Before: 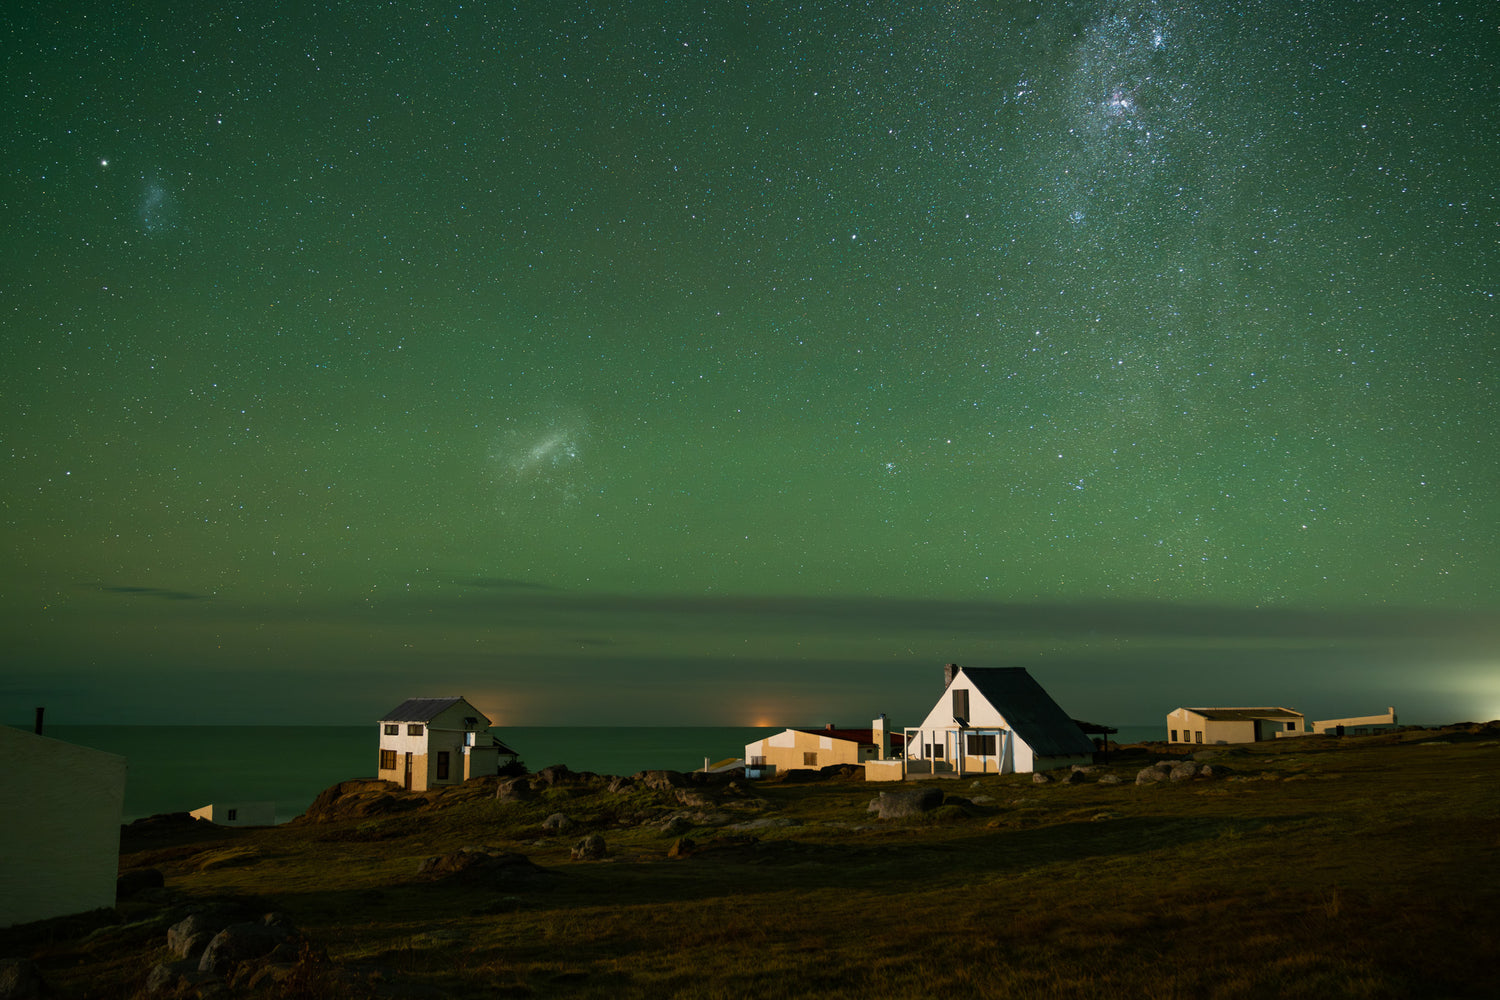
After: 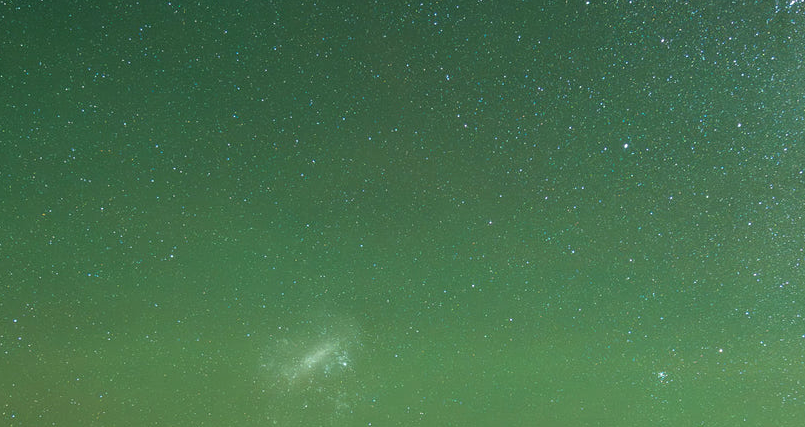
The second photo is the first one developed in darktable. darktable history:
exposure: exposure 0.609 EV, compensate highlight preservation false
crop: left 15.224%, top 9.193%, right 31.07%, bottom 48.104%
